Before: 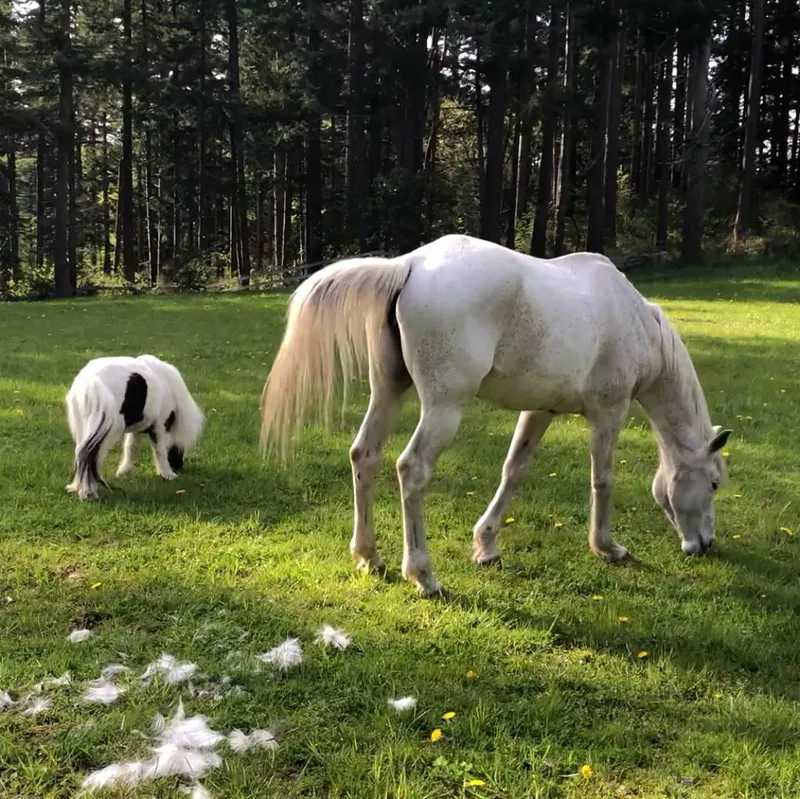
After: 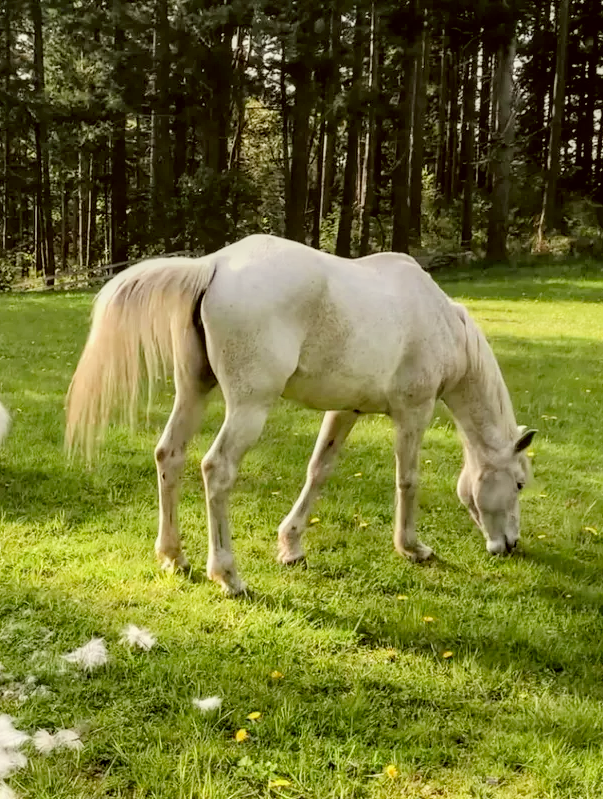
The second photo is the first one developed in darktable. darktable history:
crop and rotate: left 24.558%
exposure: black level correction 0, exposure 1.1 EV, compensate highlight preservation false
local contrast: on, module defaults
contrast brightness saturation: contrast 0.054
filmic rgb: black relative exposure -6.57 EV, white relative exposure 4.71 EV, hardness 3.14, contrast 0.805
color correction: highlights a* -1.65, highlights b* 10.13, shadows a* 0.245, shadows b* 19.34
